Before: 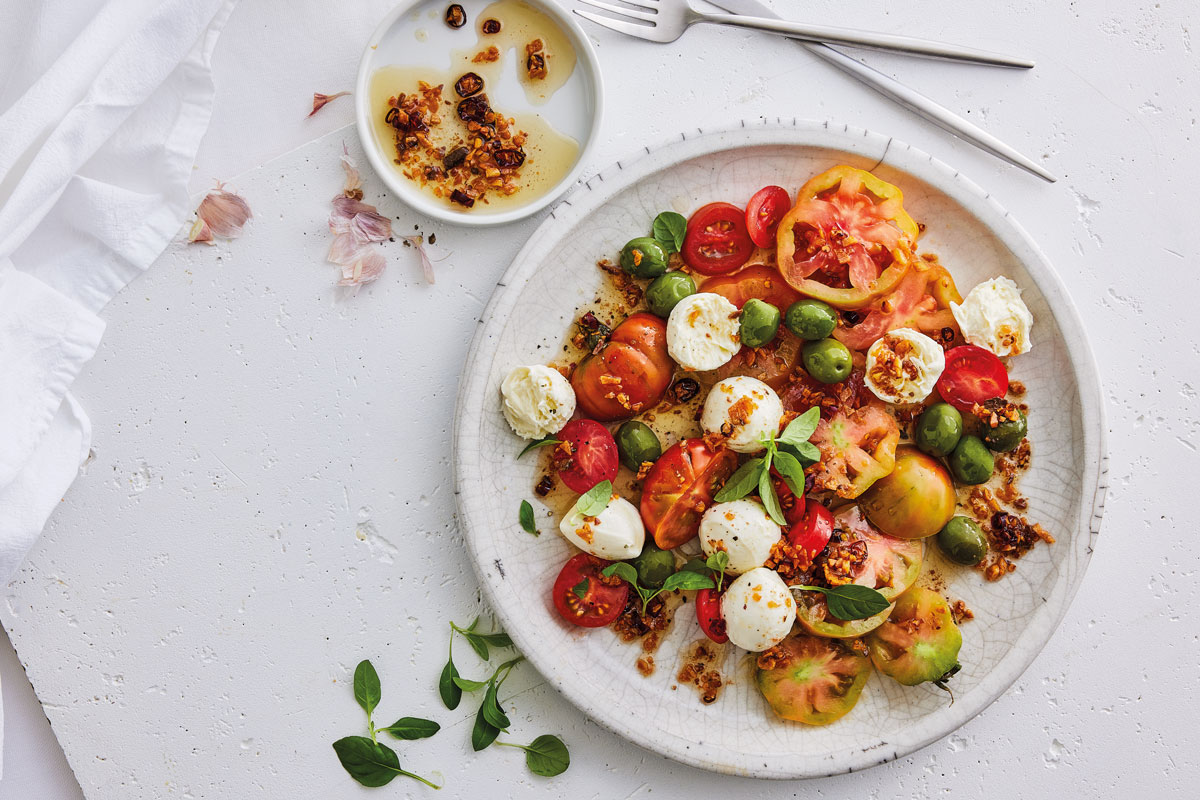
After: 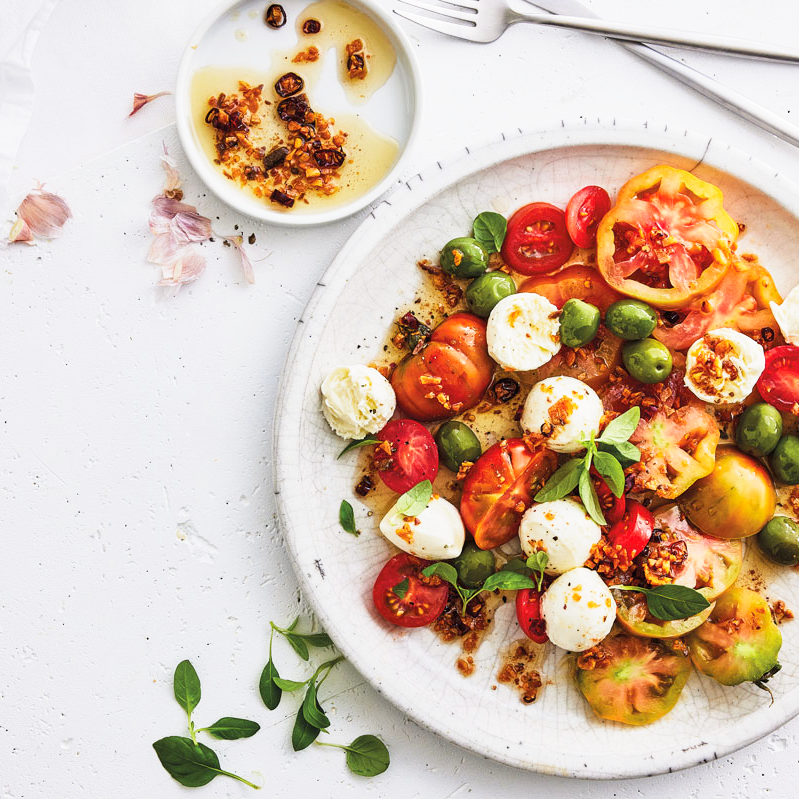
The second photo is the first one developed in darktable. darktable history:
base curve: curves: ch0 [(0, 0) (0.579, 0.807) (1, 1)], preserve colors none
crop and rotate: left 15.055%, right 18.278%
